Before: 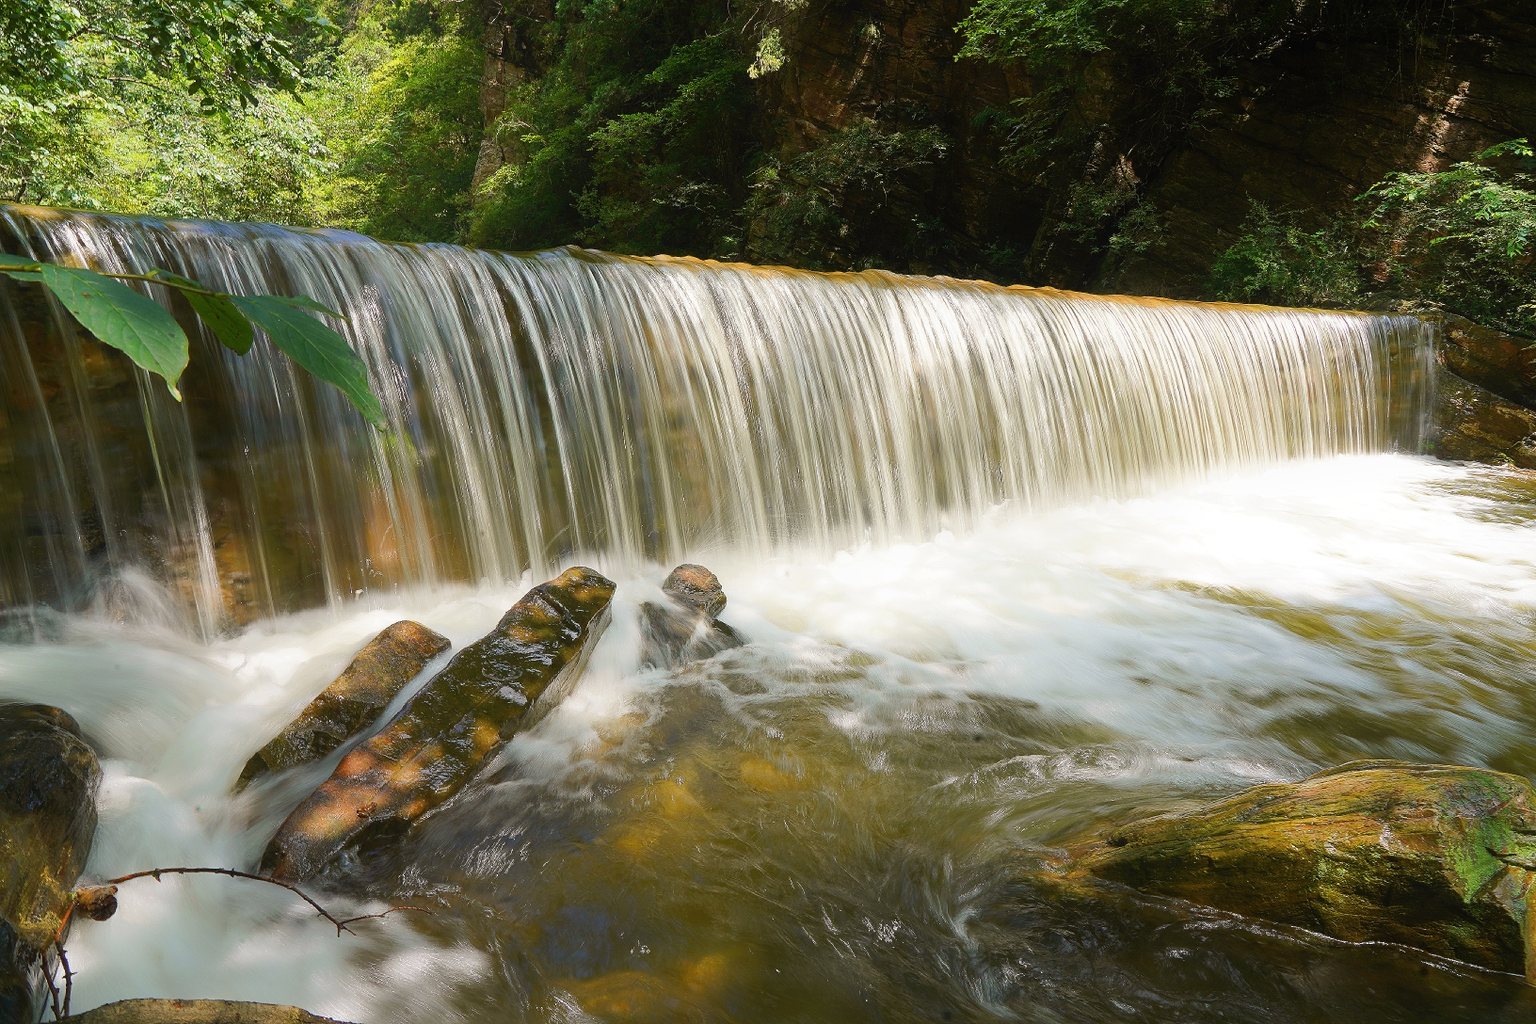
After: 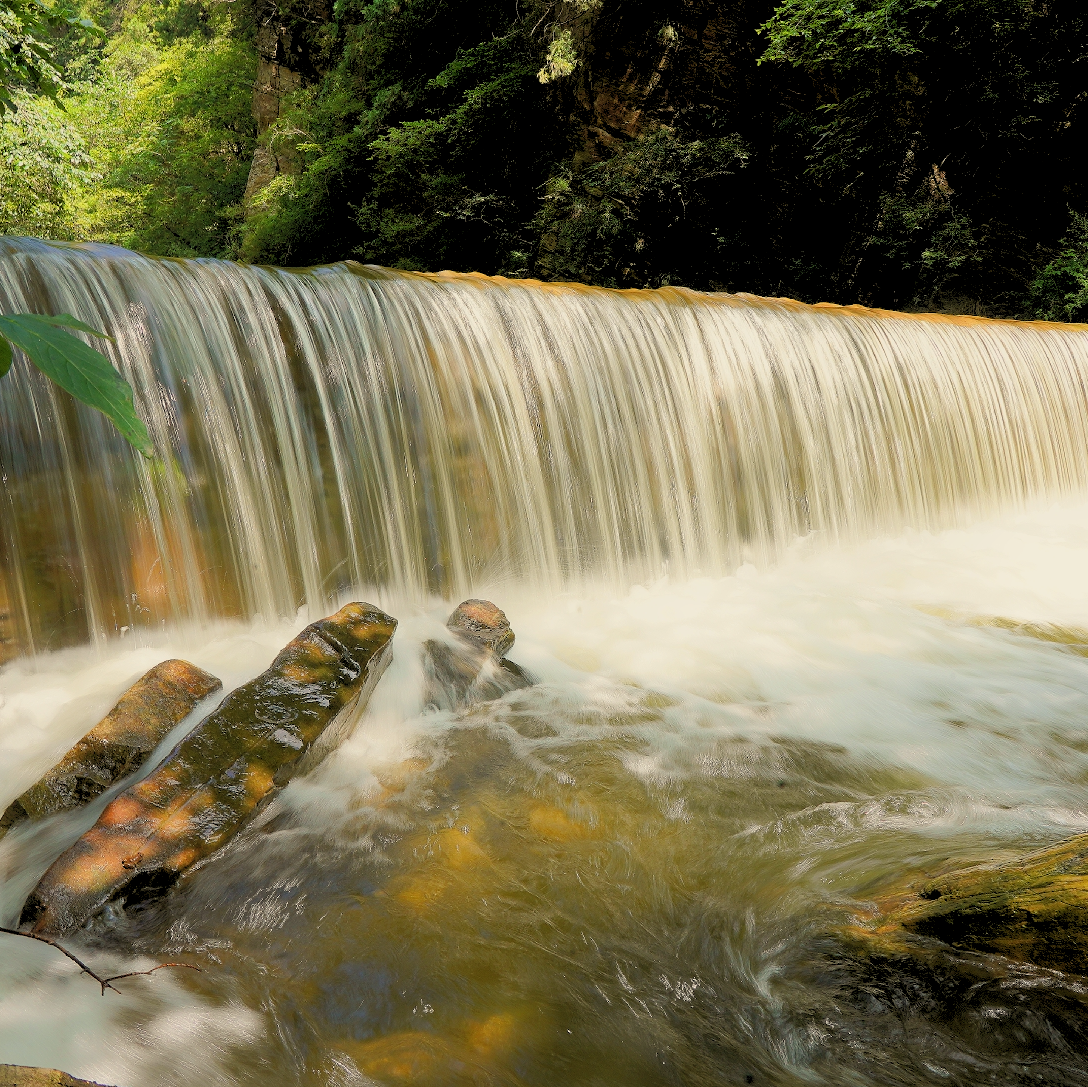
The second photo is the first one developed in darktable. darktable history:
rgb levels: preserve colors sum RGB, levels [[0.038, 0.433, 0.934], [0, 0.5, 1], [0, 0.5, 1]]
white balance: red 1.029, blue 0.92
crop and rotate: left 15.754%, right 17.579%
